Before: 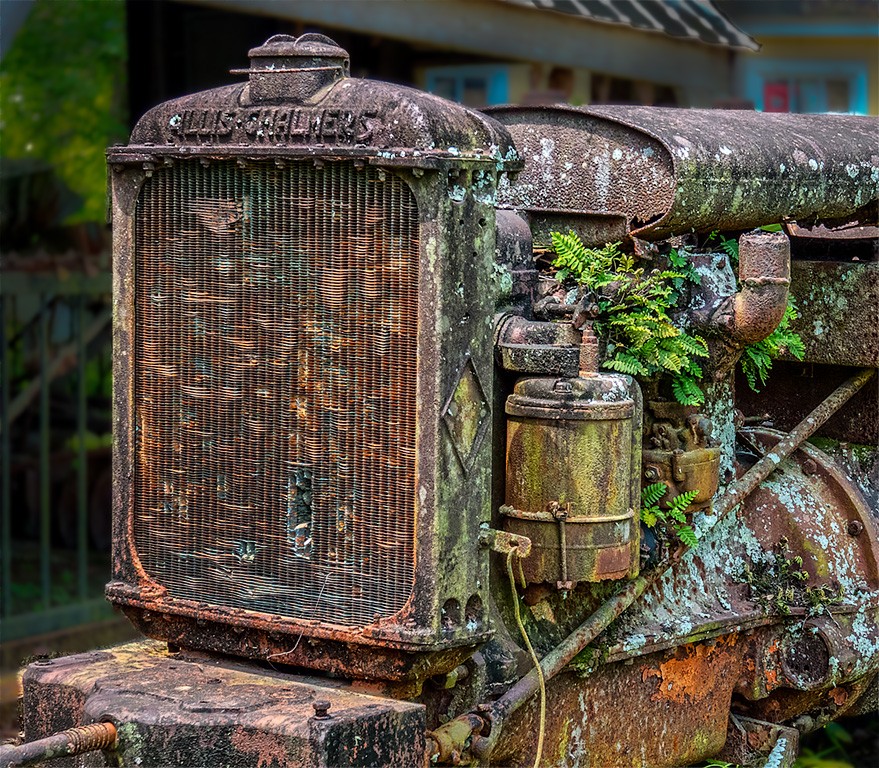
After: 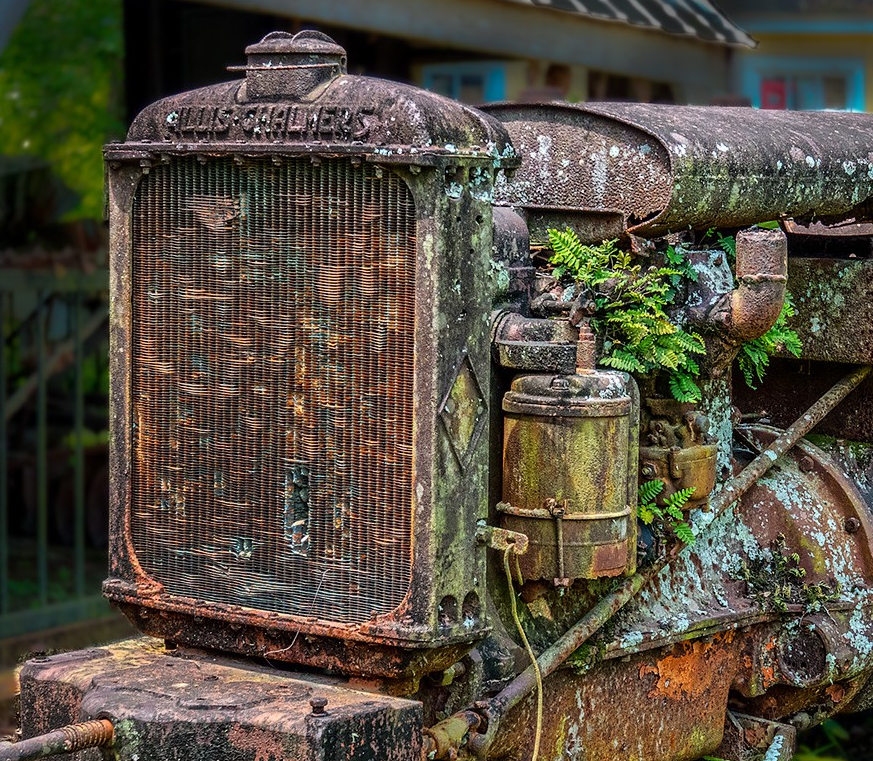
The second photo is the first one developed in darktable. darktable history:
base curve: exposure shift 0, preserve colors none
crop: left 0.434%, top 0.485%, right 0.244%, bottom 0.386%
